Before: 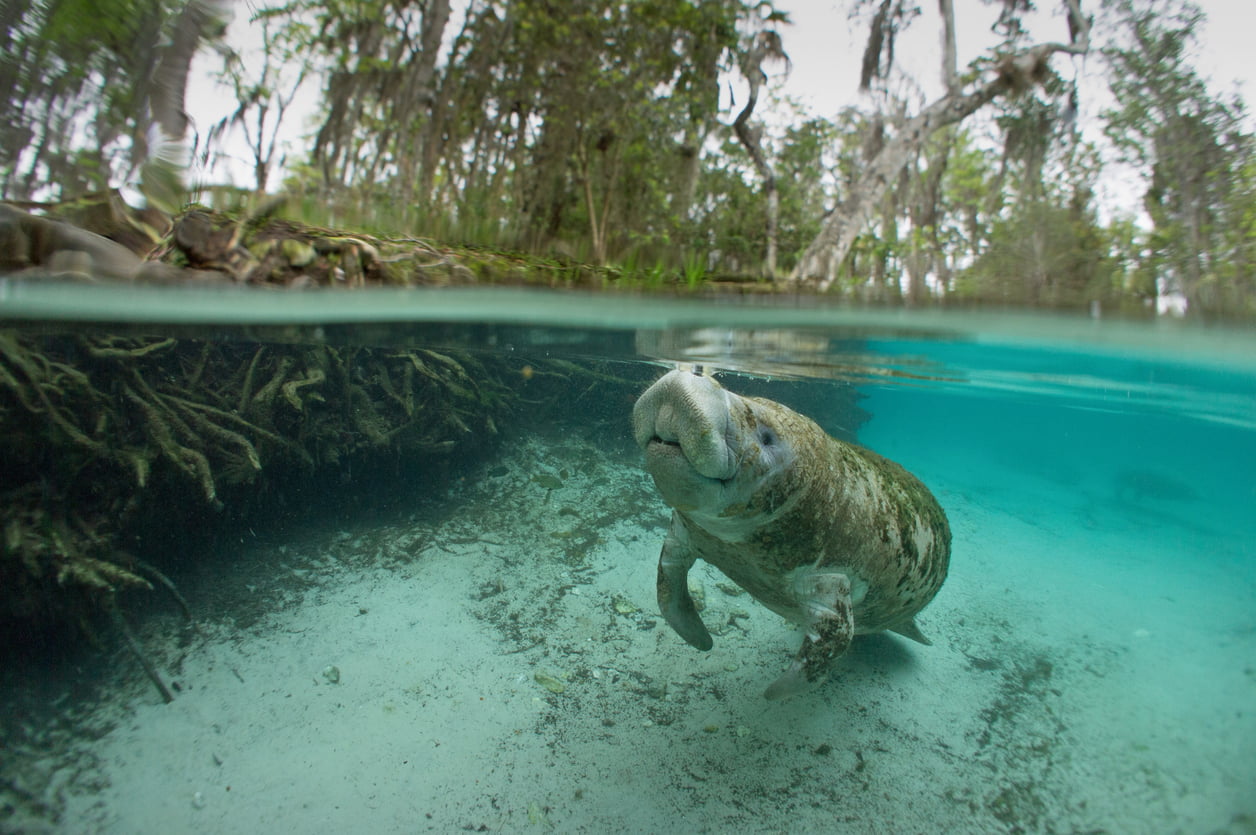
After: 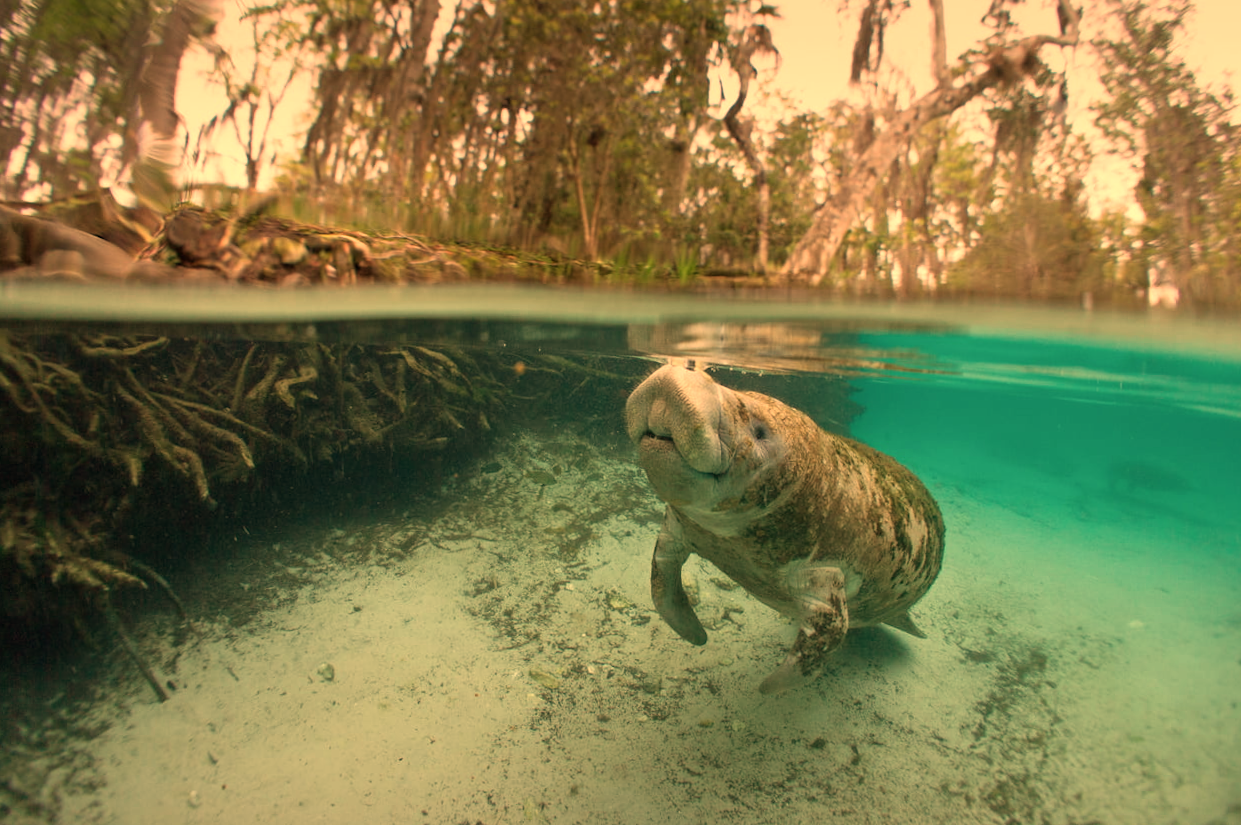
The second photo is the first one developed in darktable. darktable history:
contrast brightness saturation: saturation -0.04
white balance: red 1.467, blue 0.684
rotate and perspective: rotation -0.45°, automatic cropping original format, crop left 0.008, crop right 0.992, crop top 0.012, crop bottom 0.988
